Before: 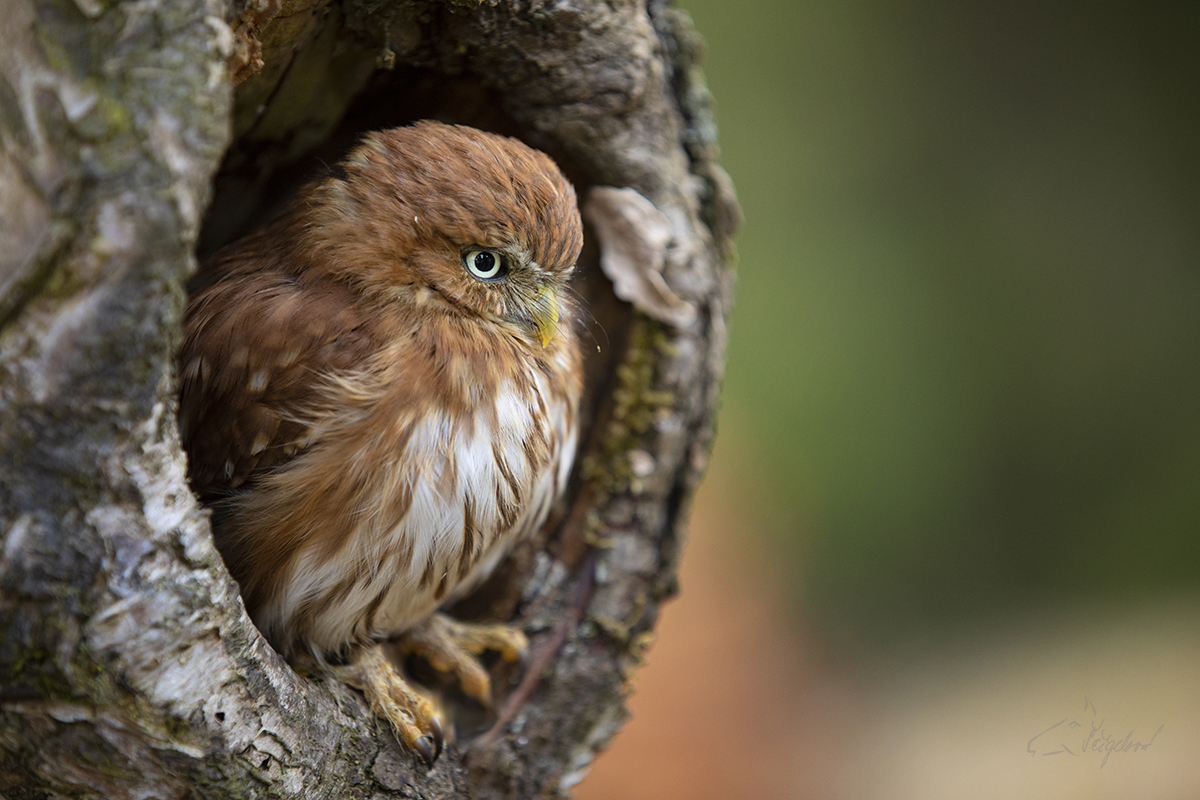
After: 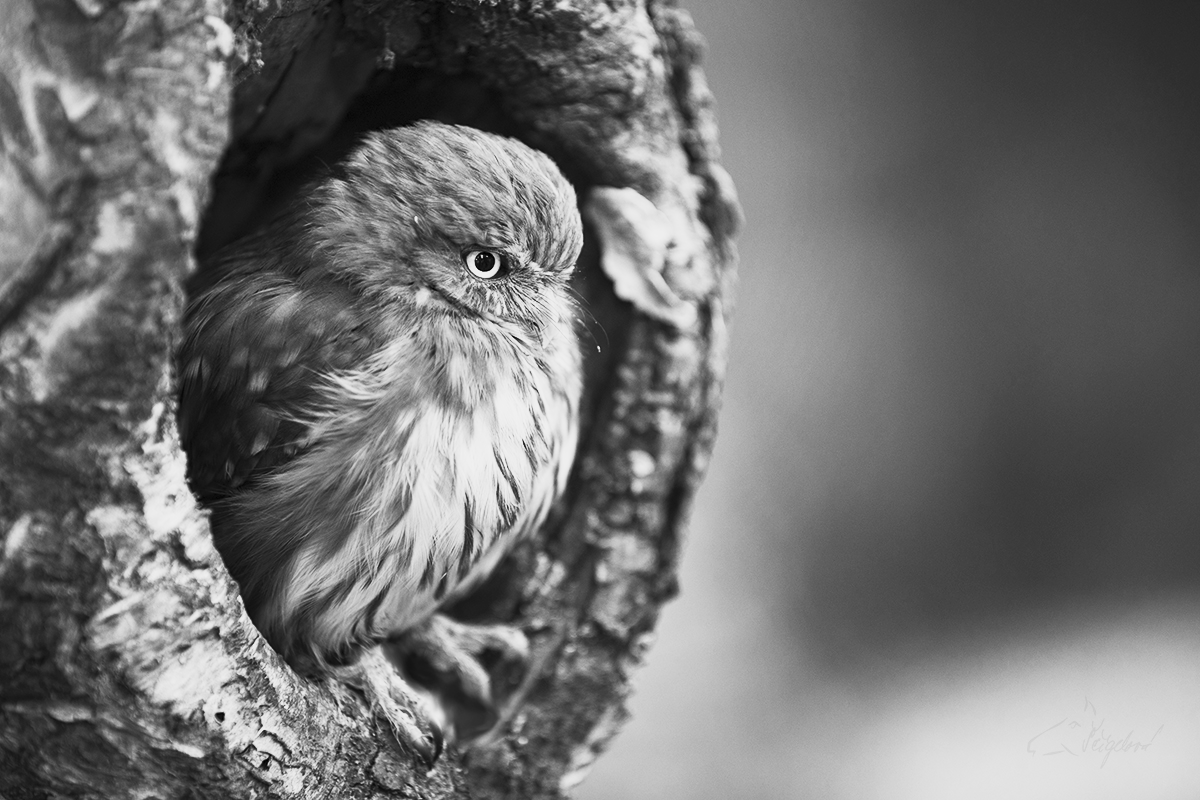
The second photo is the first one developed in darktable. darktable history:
monochrome: a 73.58, b 64.21
white balance: red 0.988, blue 1.017
contrast brightness saturation: contrast 0.53, brightness 0.47, saturation -1
